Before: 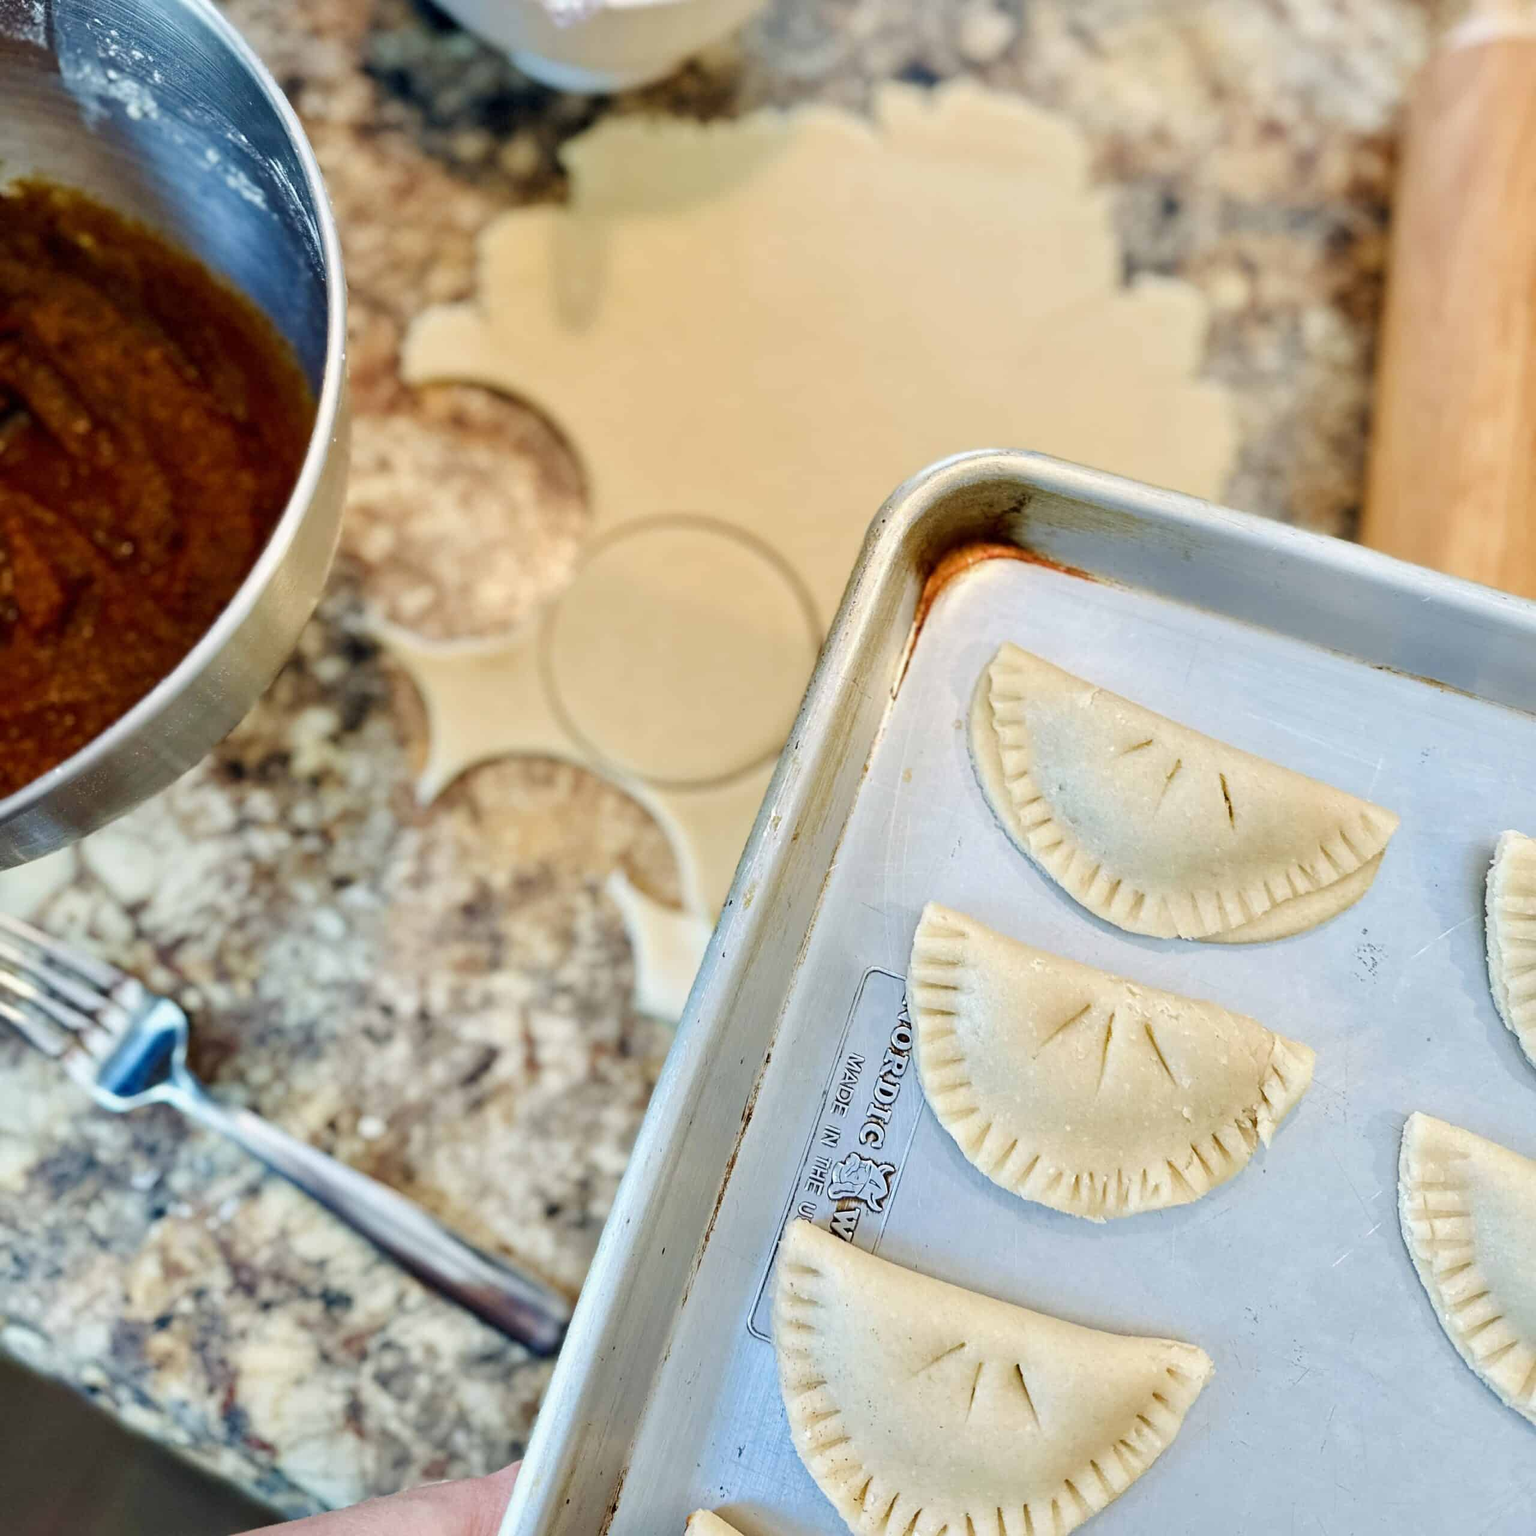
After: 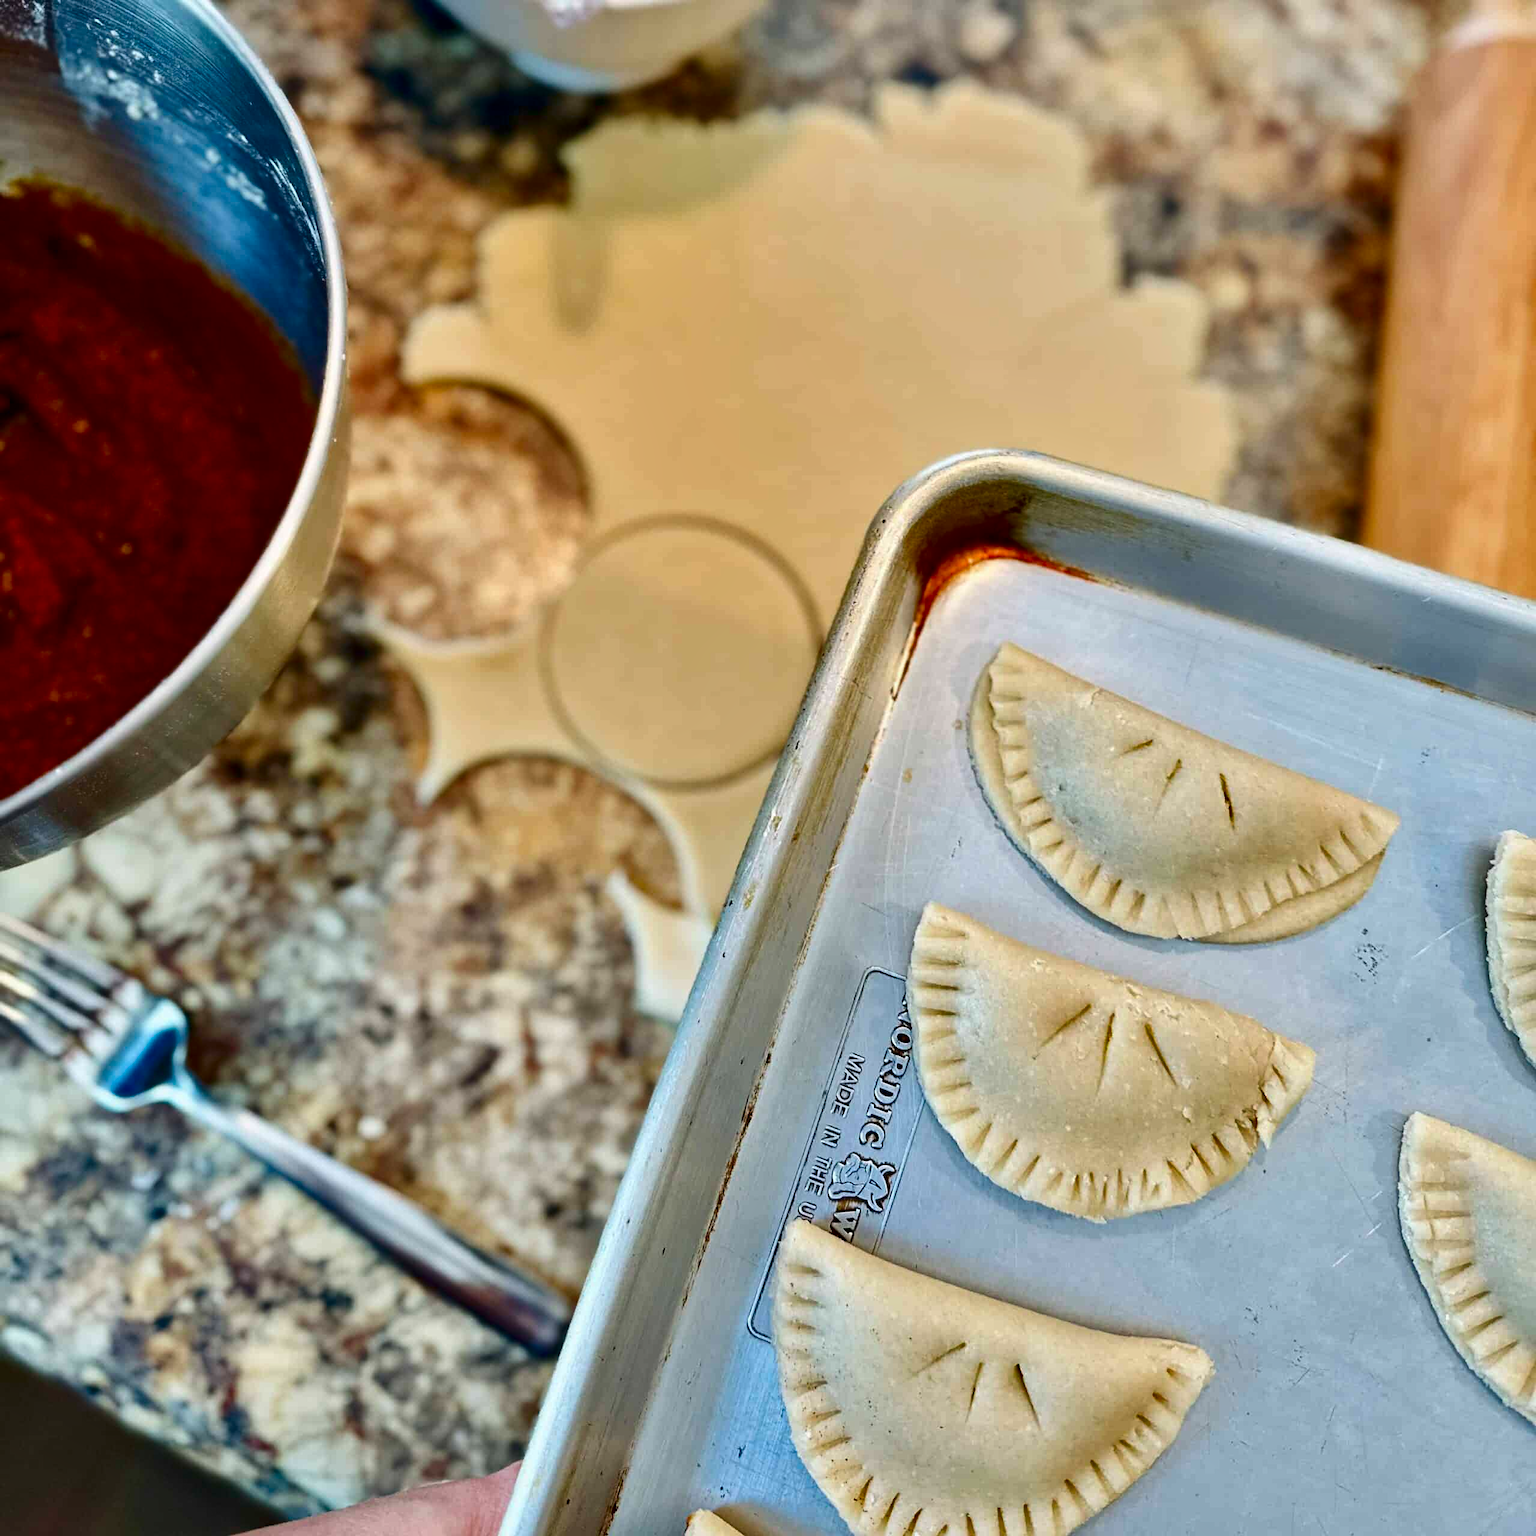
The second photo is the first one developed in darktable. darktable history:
shadows and highlights: shadows 33.14, highlights -46.87, compress 49.95%, soften with gaussian
tone equalizer: on, module defaults
contrast brightness saturation: contrast 0.132, brightness -0.23, saturation 0.141
